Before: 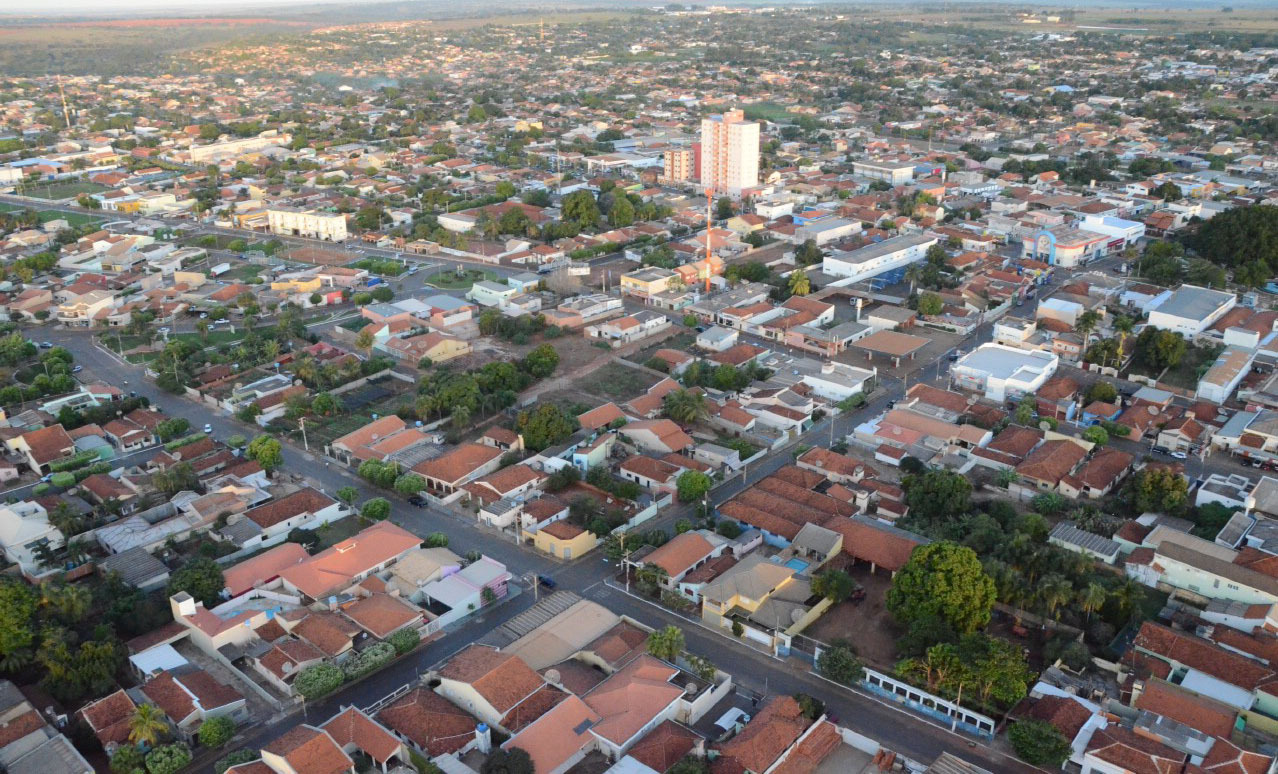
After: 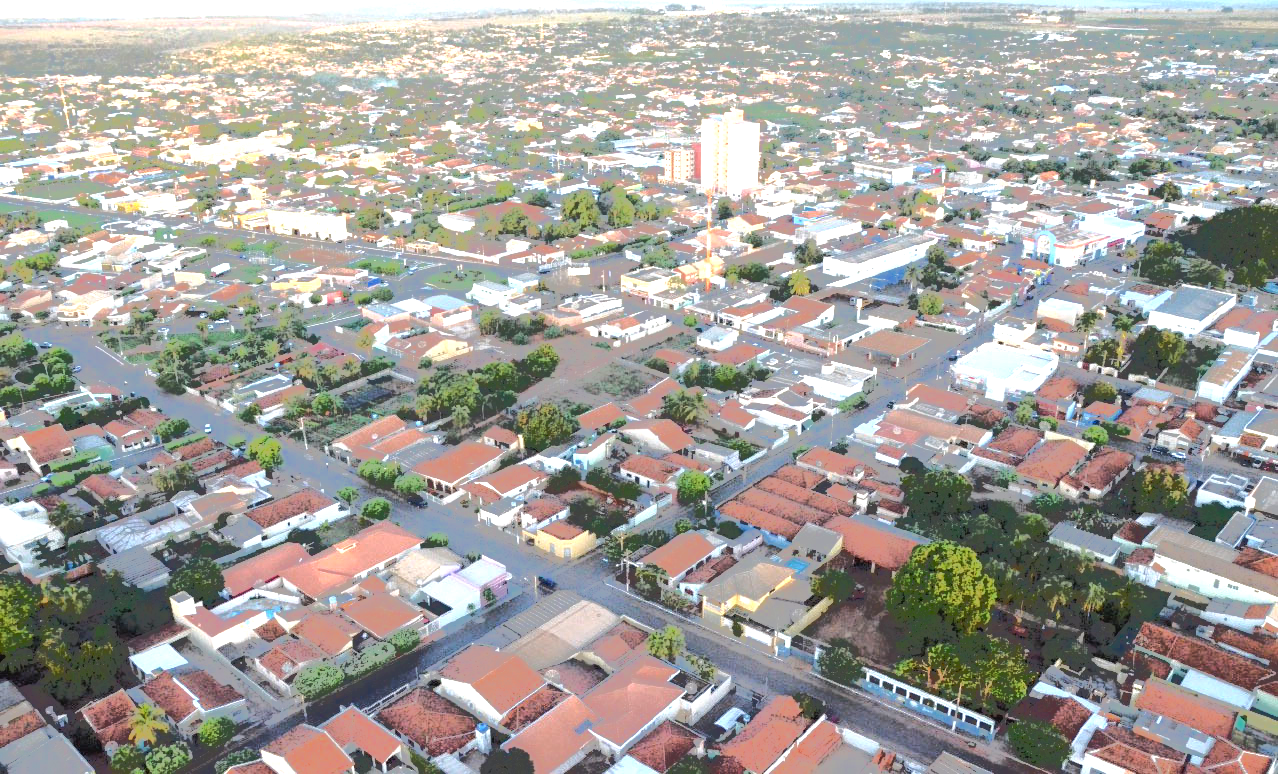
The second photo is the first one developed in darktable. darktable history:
exposure: exposure 0.996 EV, compensate highlight preservation false
tone equalizer: -7 EV -0.645 EV, -6 EV 1.02 EV, -5 EV -0.446 EV, -4 EV 0.438 EV, -3 EV 0.416 EV, -2 EV 0.121 EV, -1 EV -0.145 EV, +0 EV -0.389 EV, edges refinement/feathering 500, mask exposure compensation -1.57 EV, preserve details no
